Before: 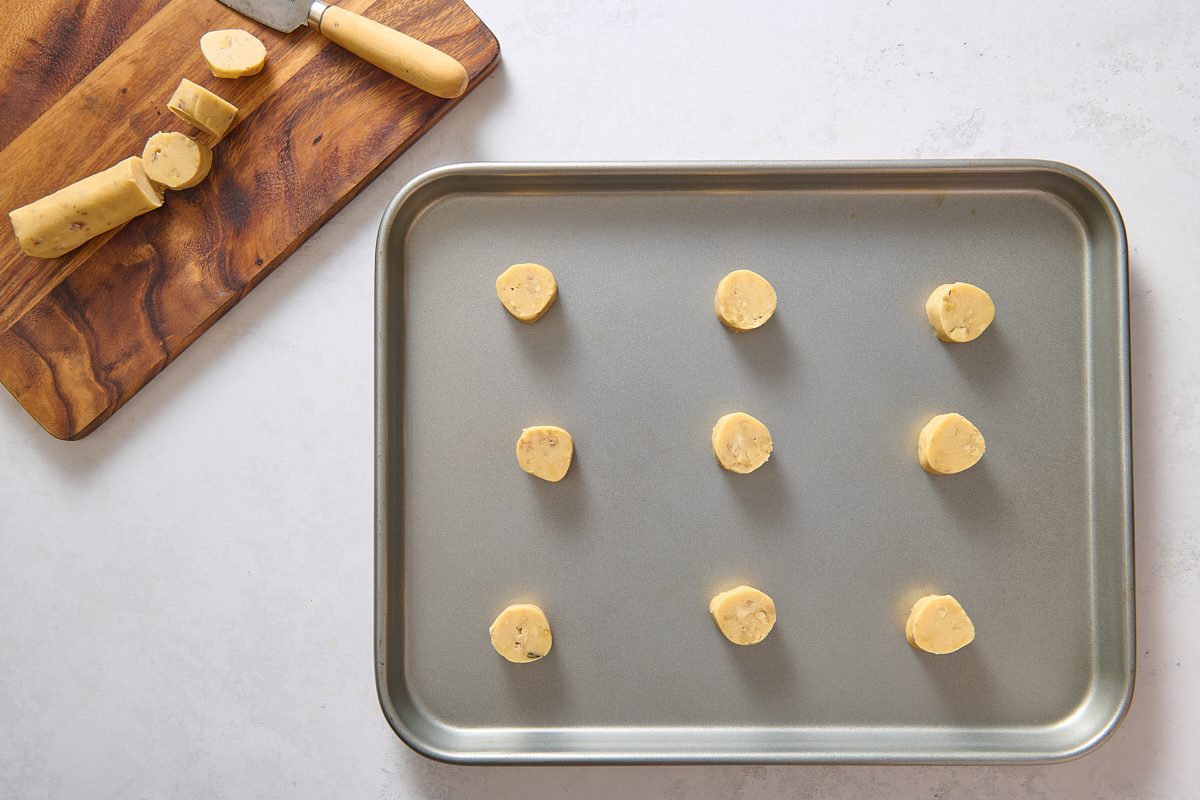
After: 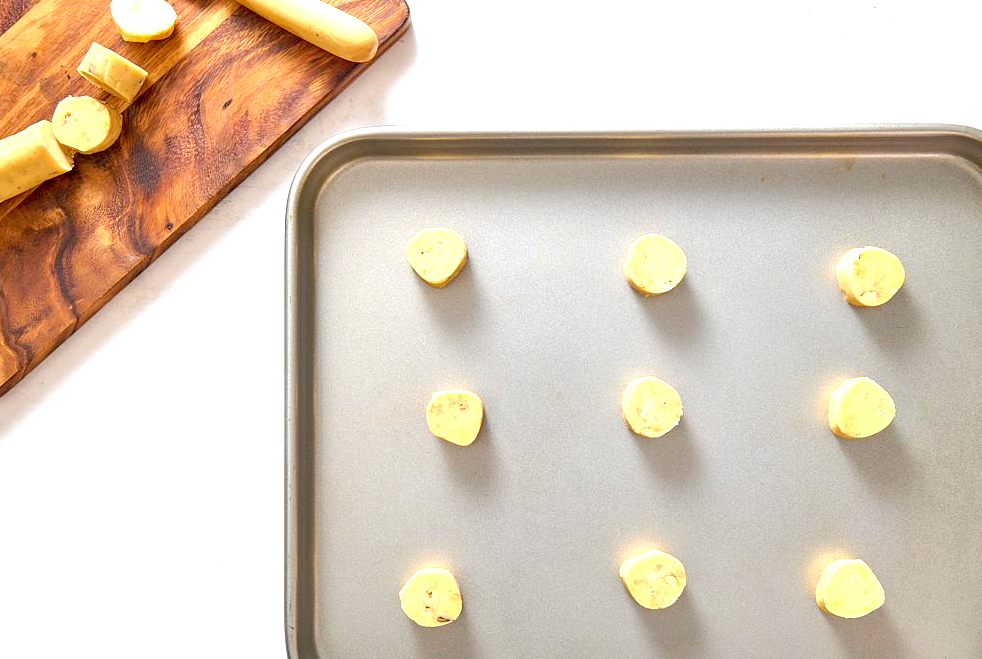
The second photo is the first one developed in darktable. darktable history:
crop and rotate: left 7.533%, top 4.558%, right 10.628%, bottom 13.055%
exposure: black level correction 0.011, exposure 1.084 EV, compensate highlight preservation false
